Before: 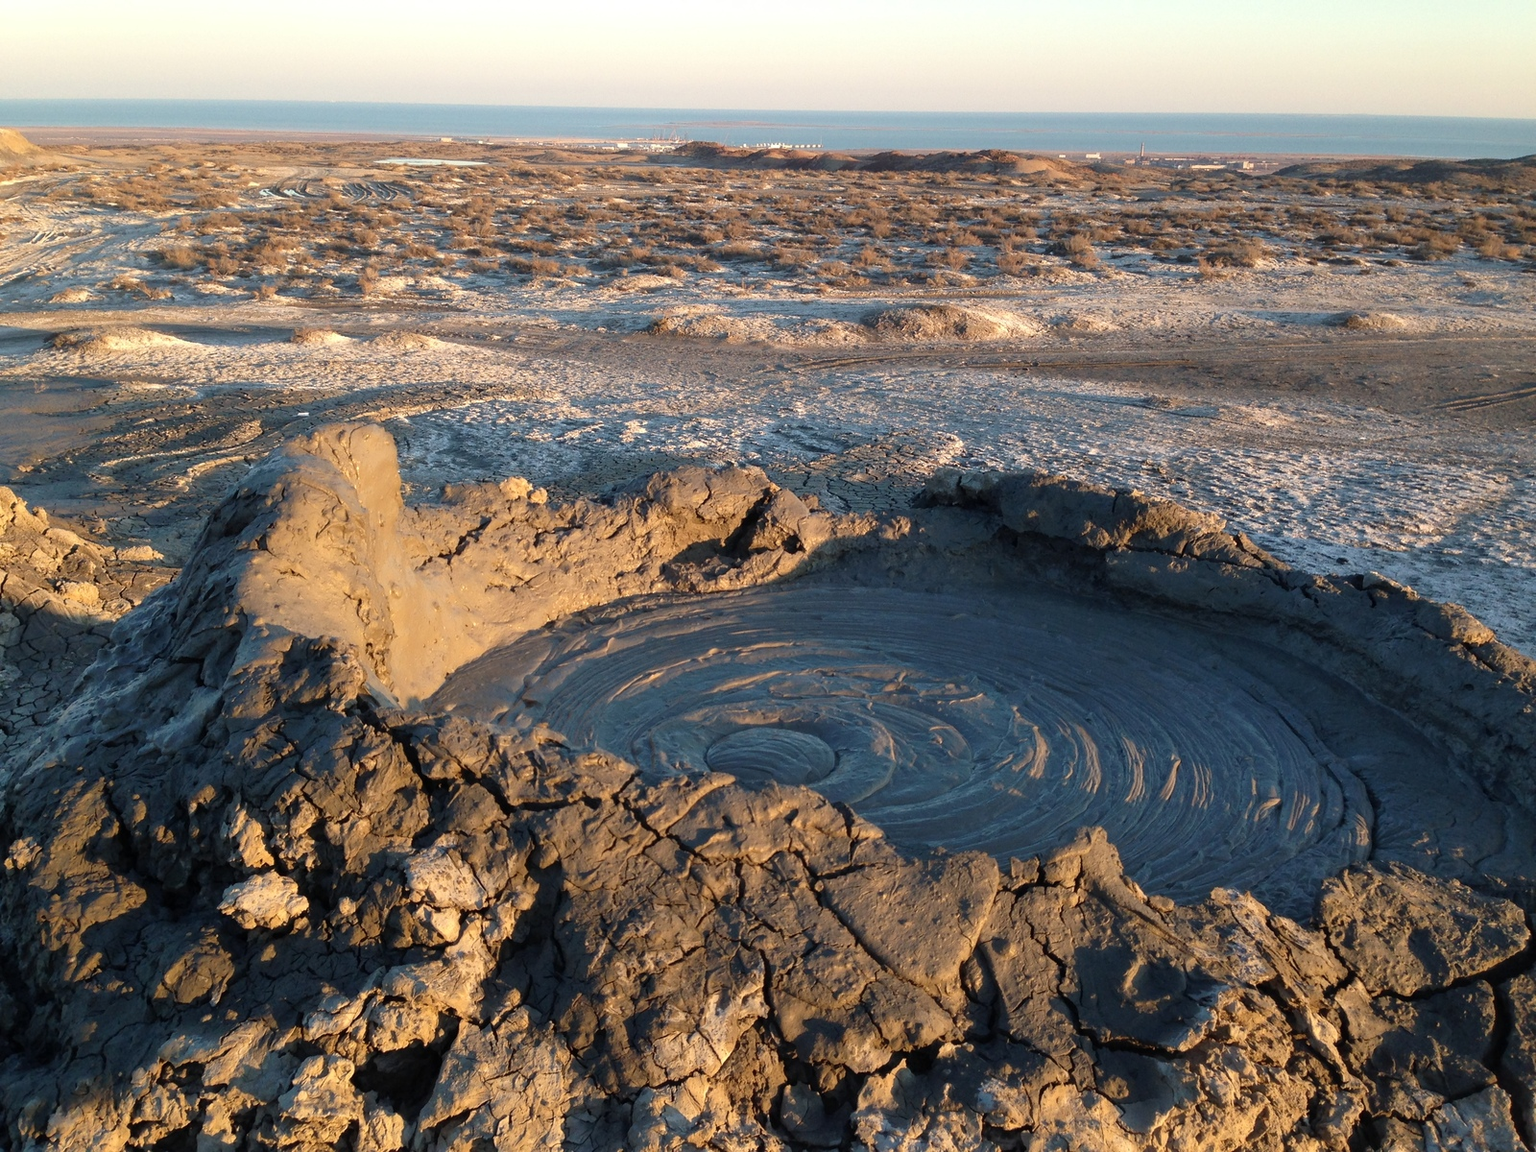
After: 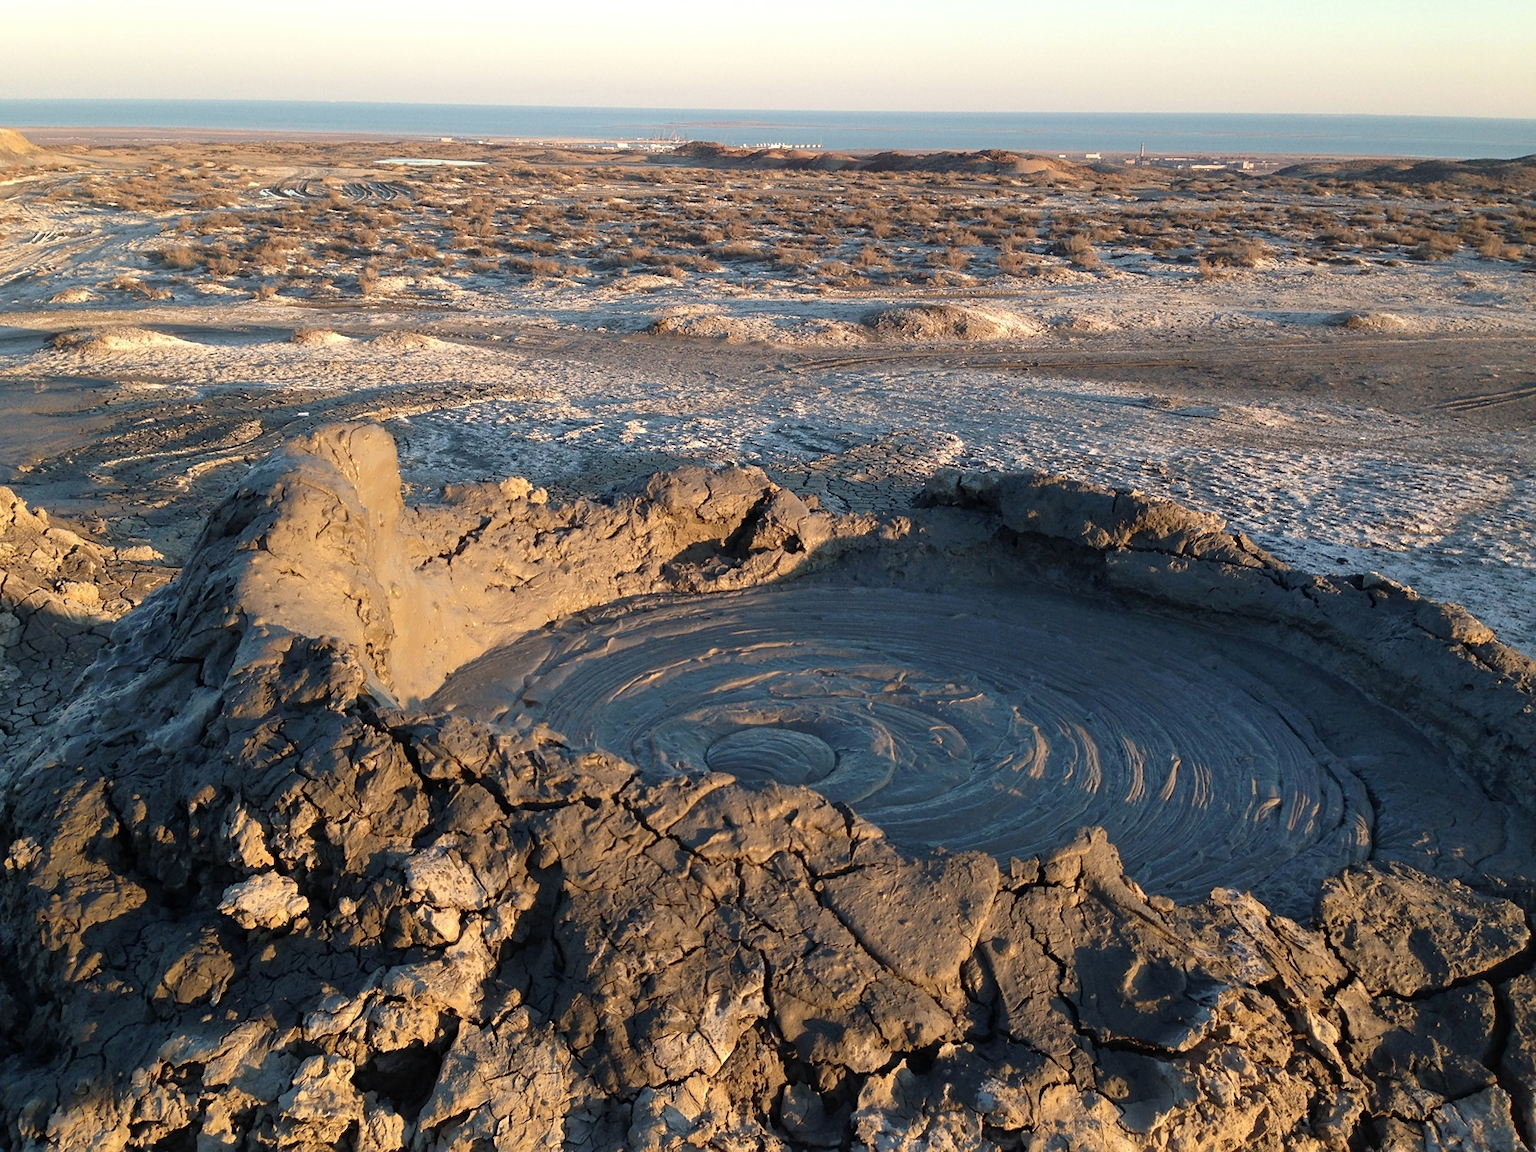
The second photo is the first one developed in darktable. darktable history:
contrast brightness saturation: saturation -0.048
sharpen: amount 0.203
